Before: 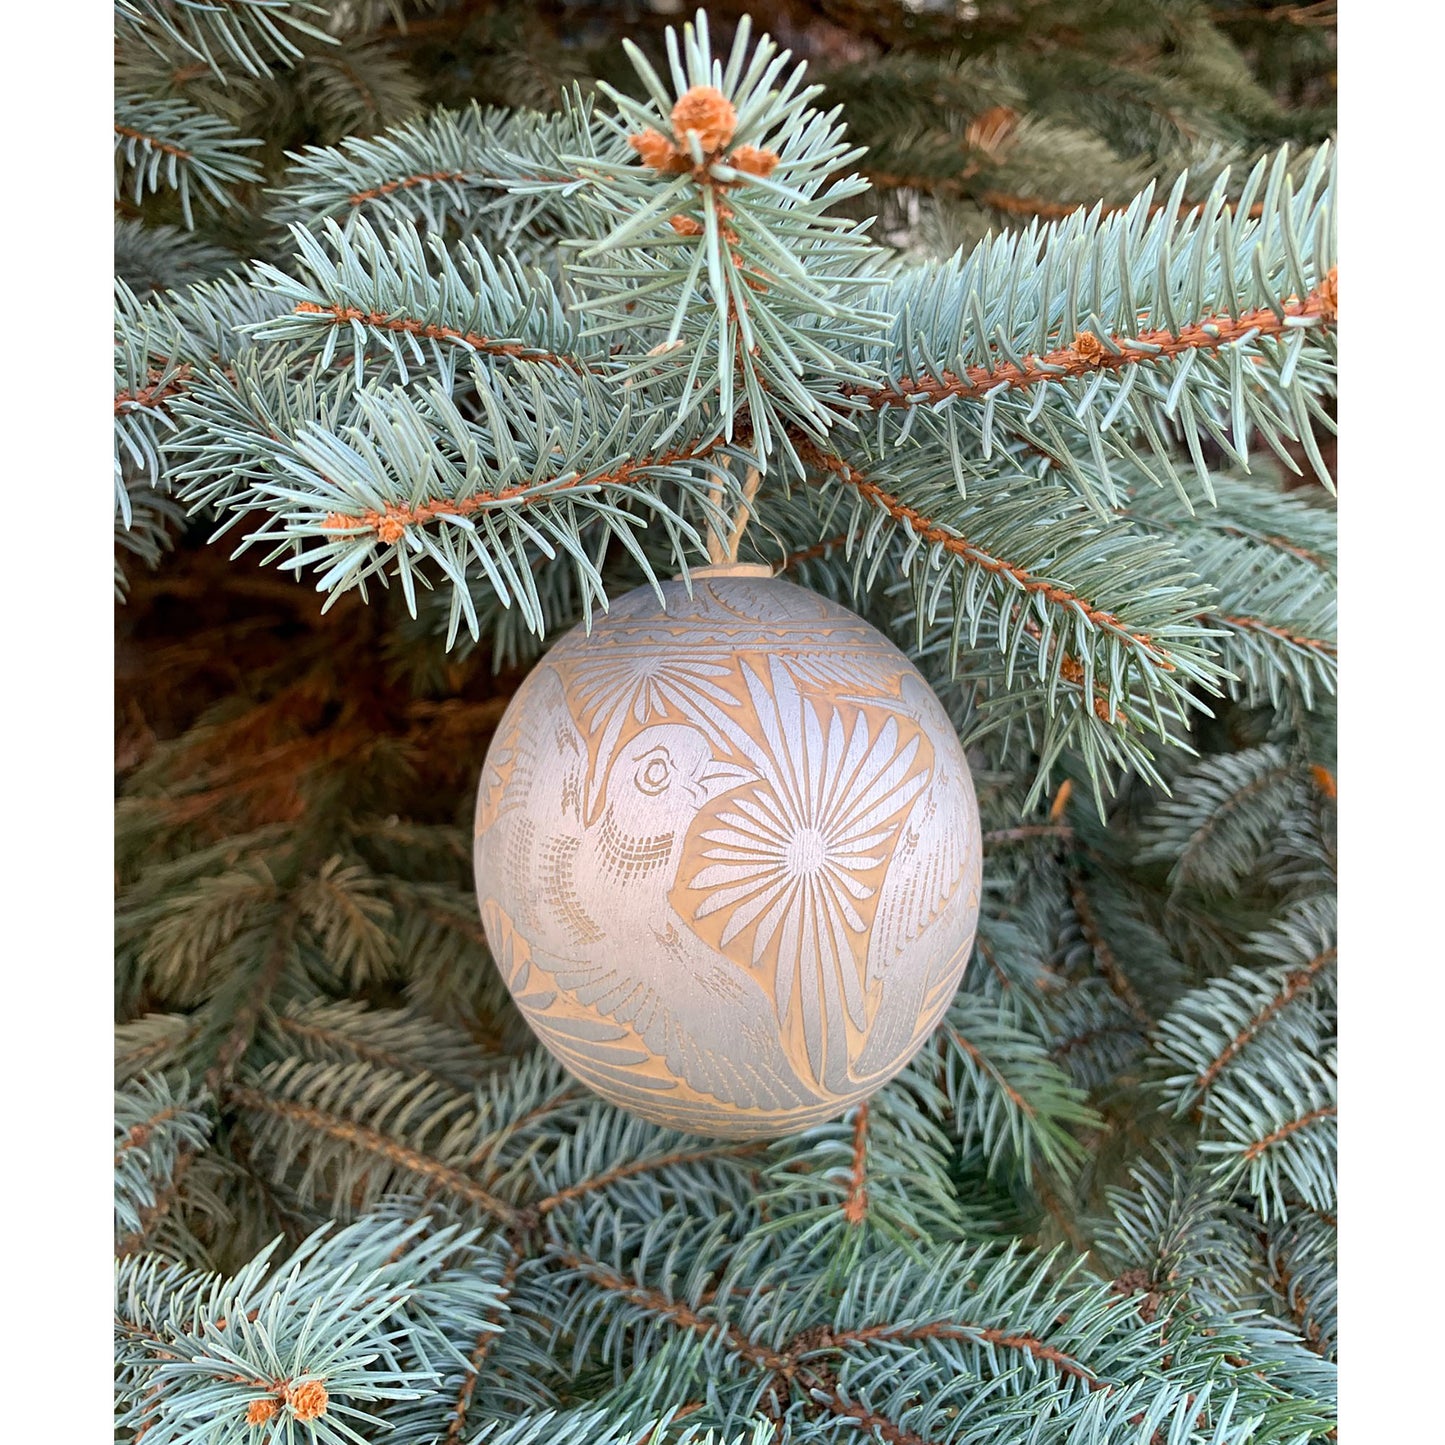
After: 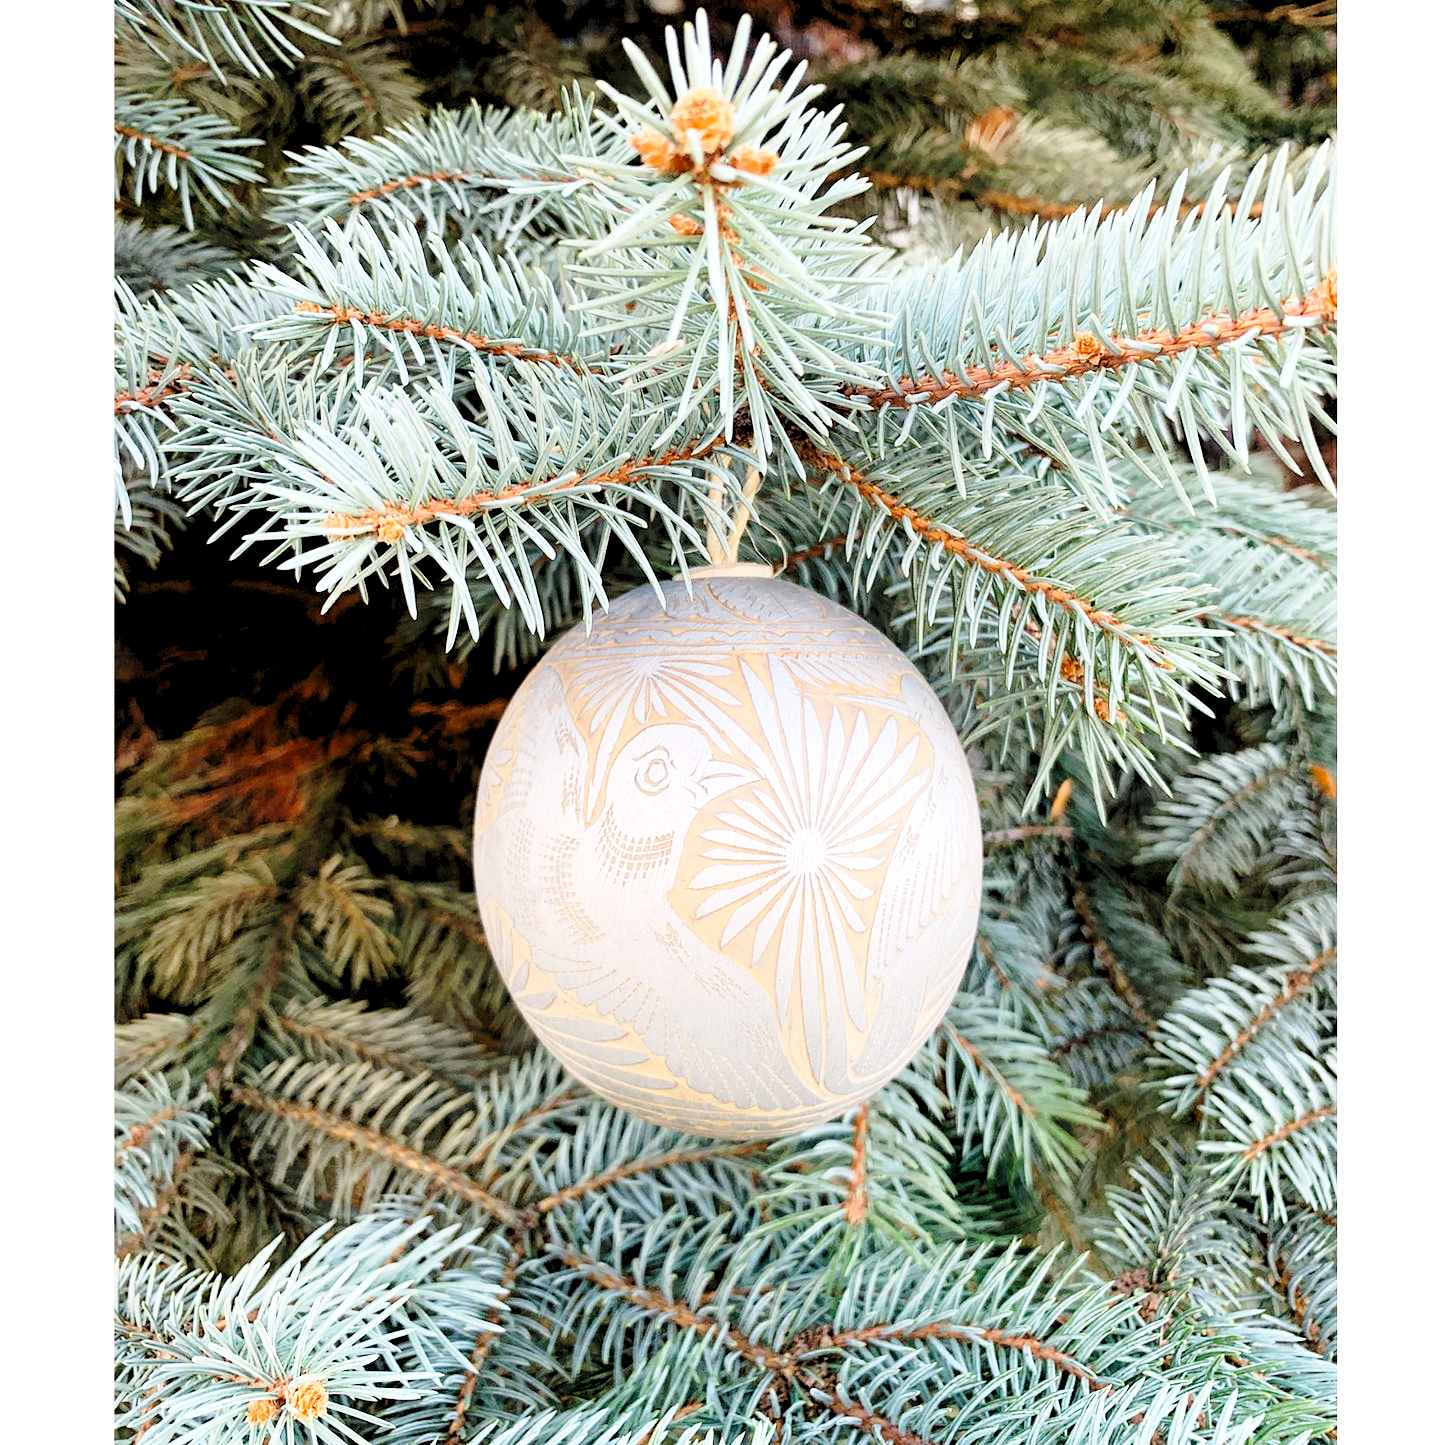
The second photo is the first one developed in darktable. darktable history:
base curve: curves: ch0 [(0, 0) (0.028, 0.03) (0.121, 0.232) (0.46, 0.748) (0.859, 0.968) (1, 1)], preserve colors none
rgb levels: levels [[0.013, 0.434, 0.89], [0, 0.5, 1], [0, 0.5, 1]]
